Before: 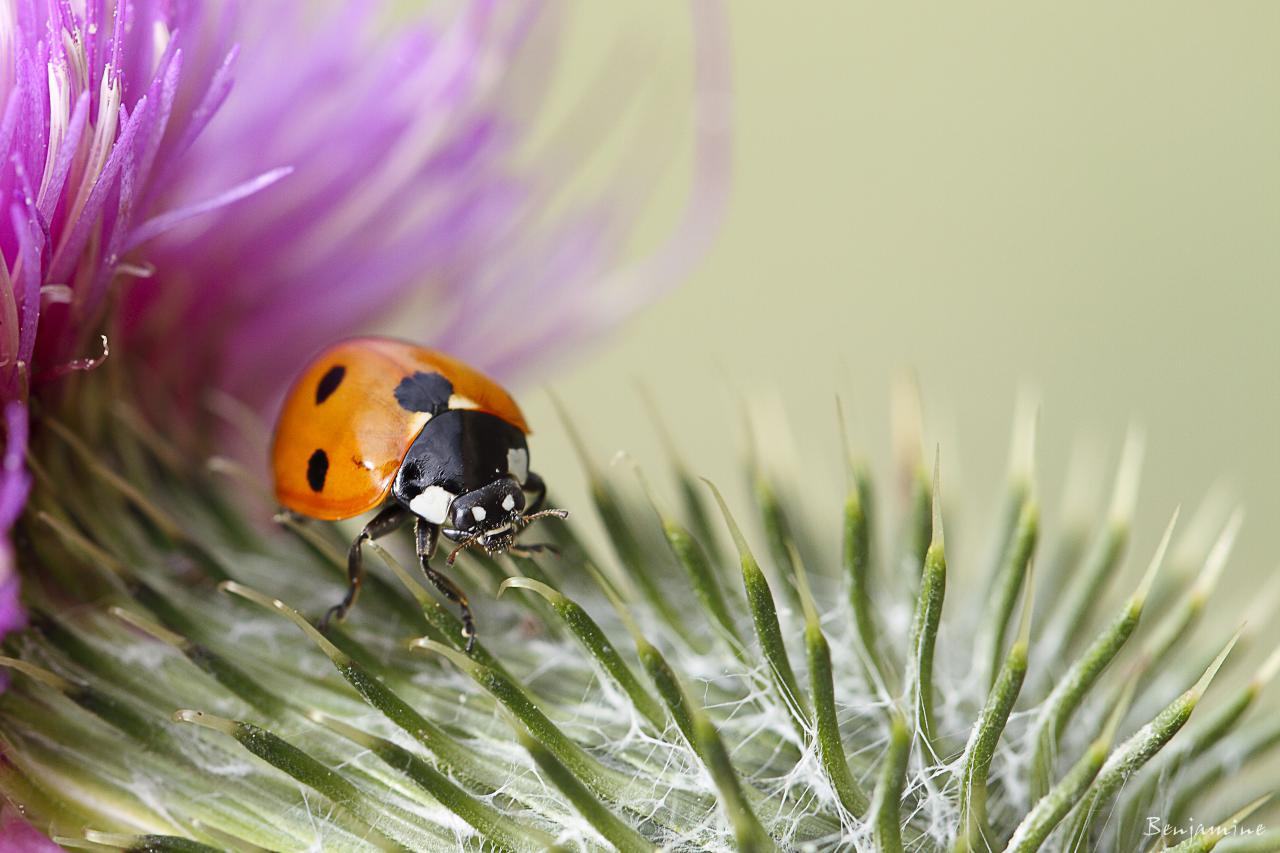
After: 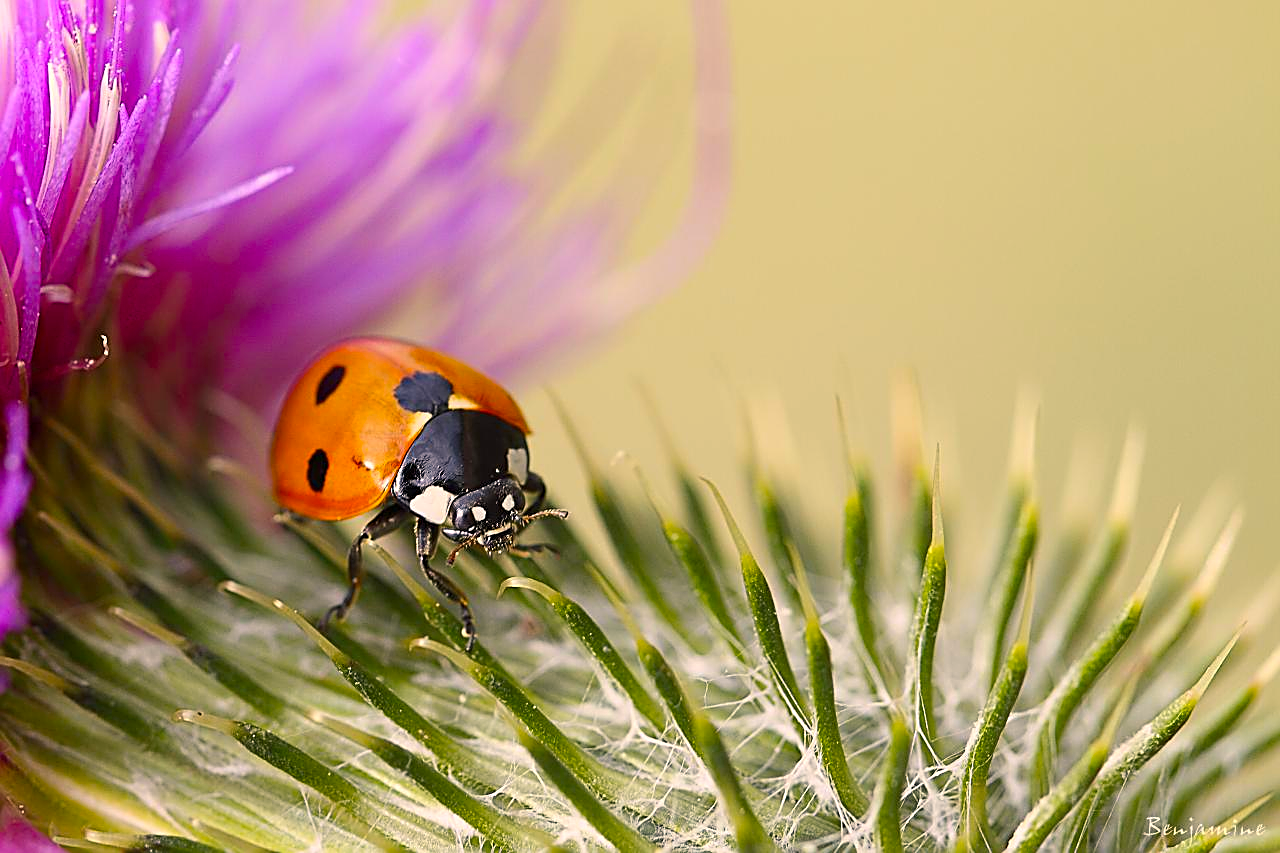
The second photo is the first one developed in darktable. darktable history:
sharpen: amount 0.747
contrast brightness saturation: contrast 0.039, saturation 0.159
color balance rgb: highlights gain › chroma 3.266%, highlights gain › hue 55.44°, perceptual saturation grading › global saturation 25.391%, global vibrance 8.557%
